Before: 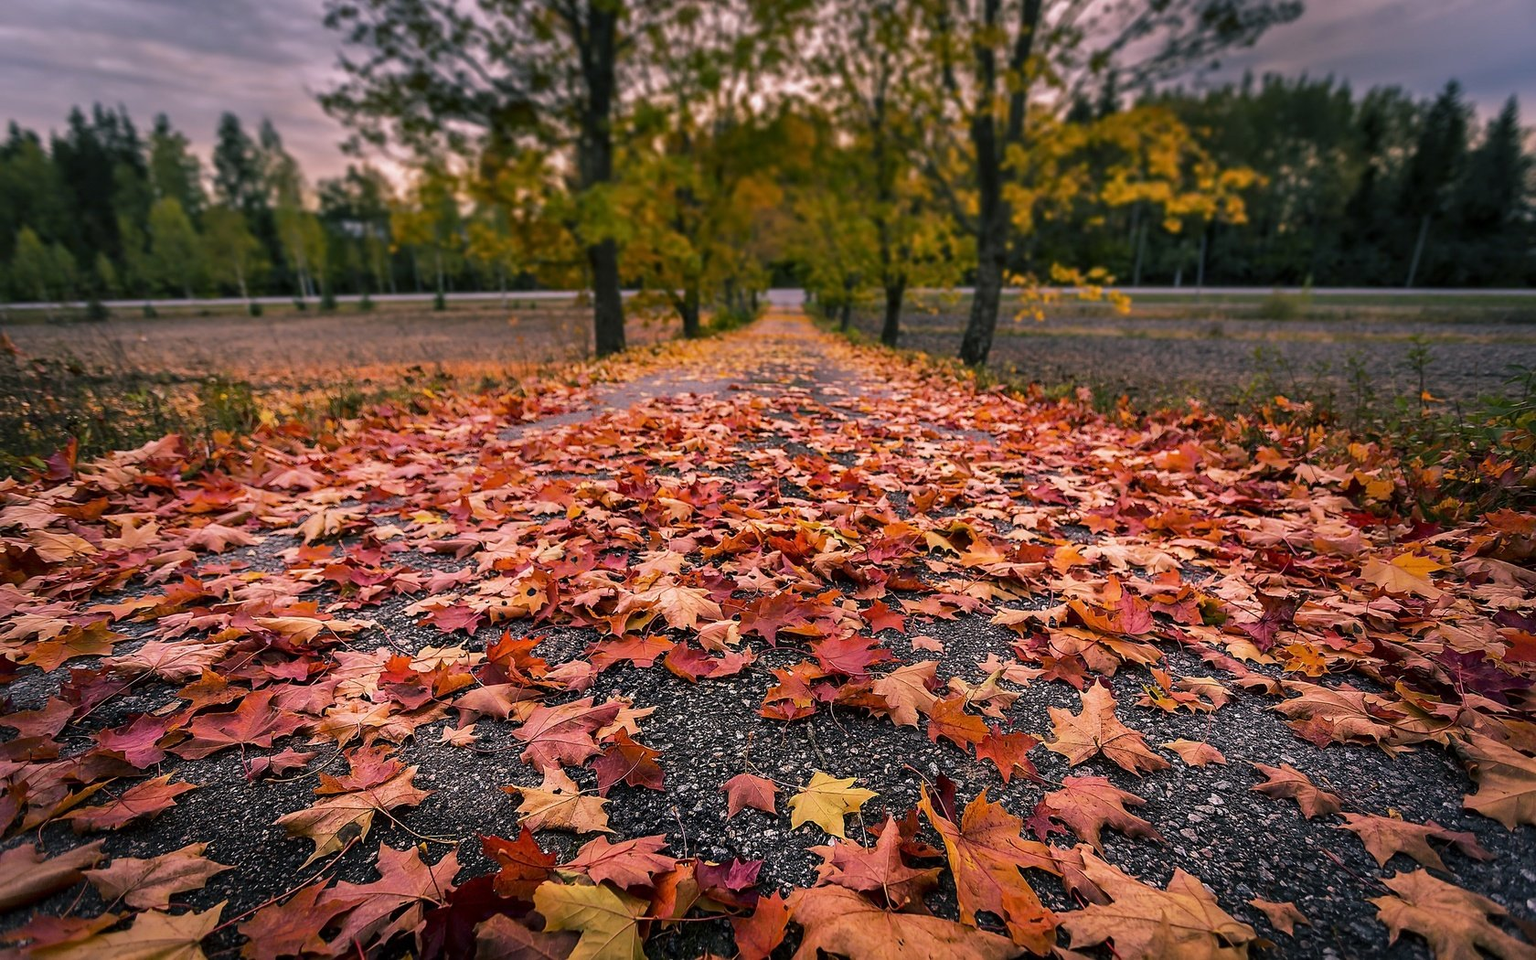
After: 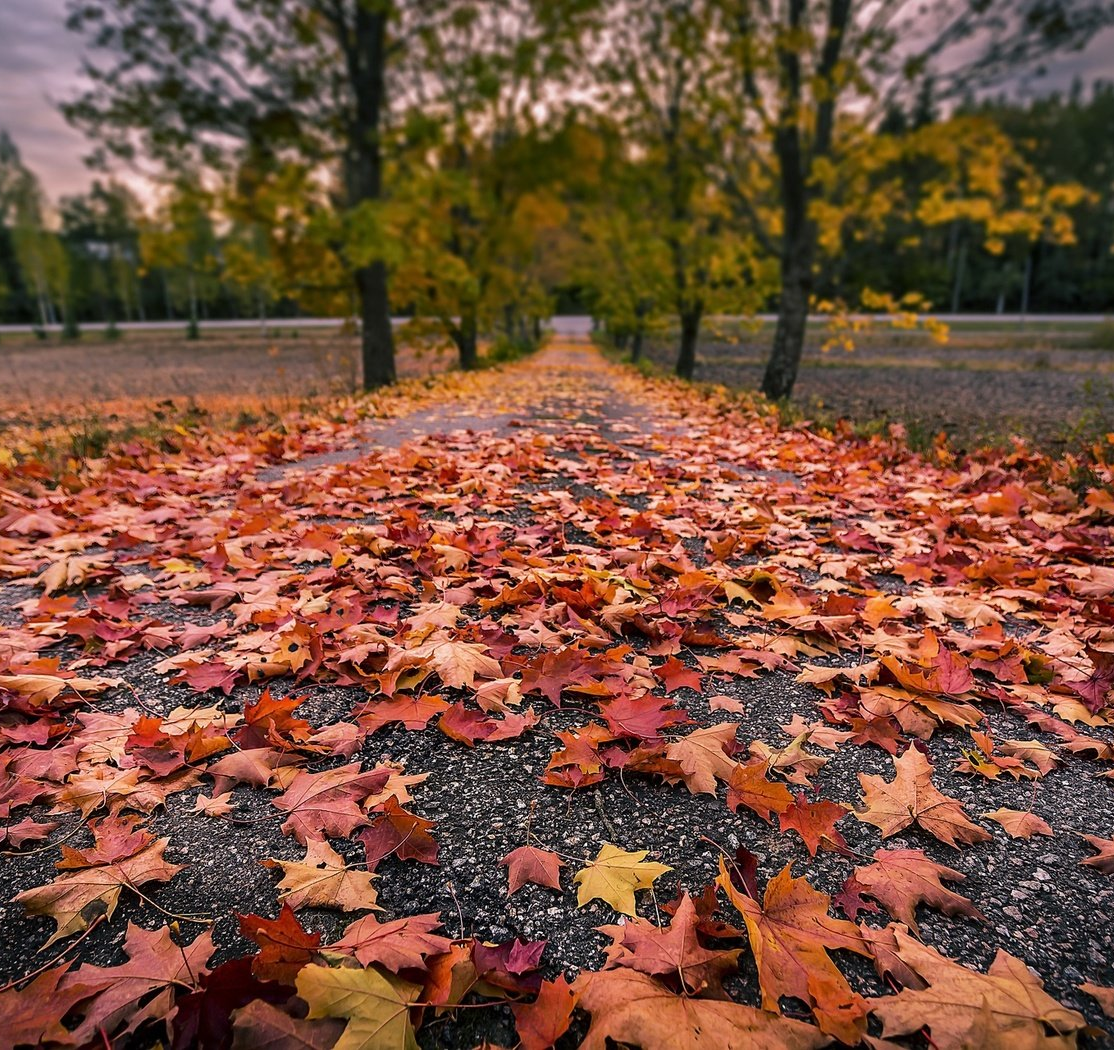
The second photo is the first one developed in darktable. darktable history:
crop: left 17.197%, right 16.447%
